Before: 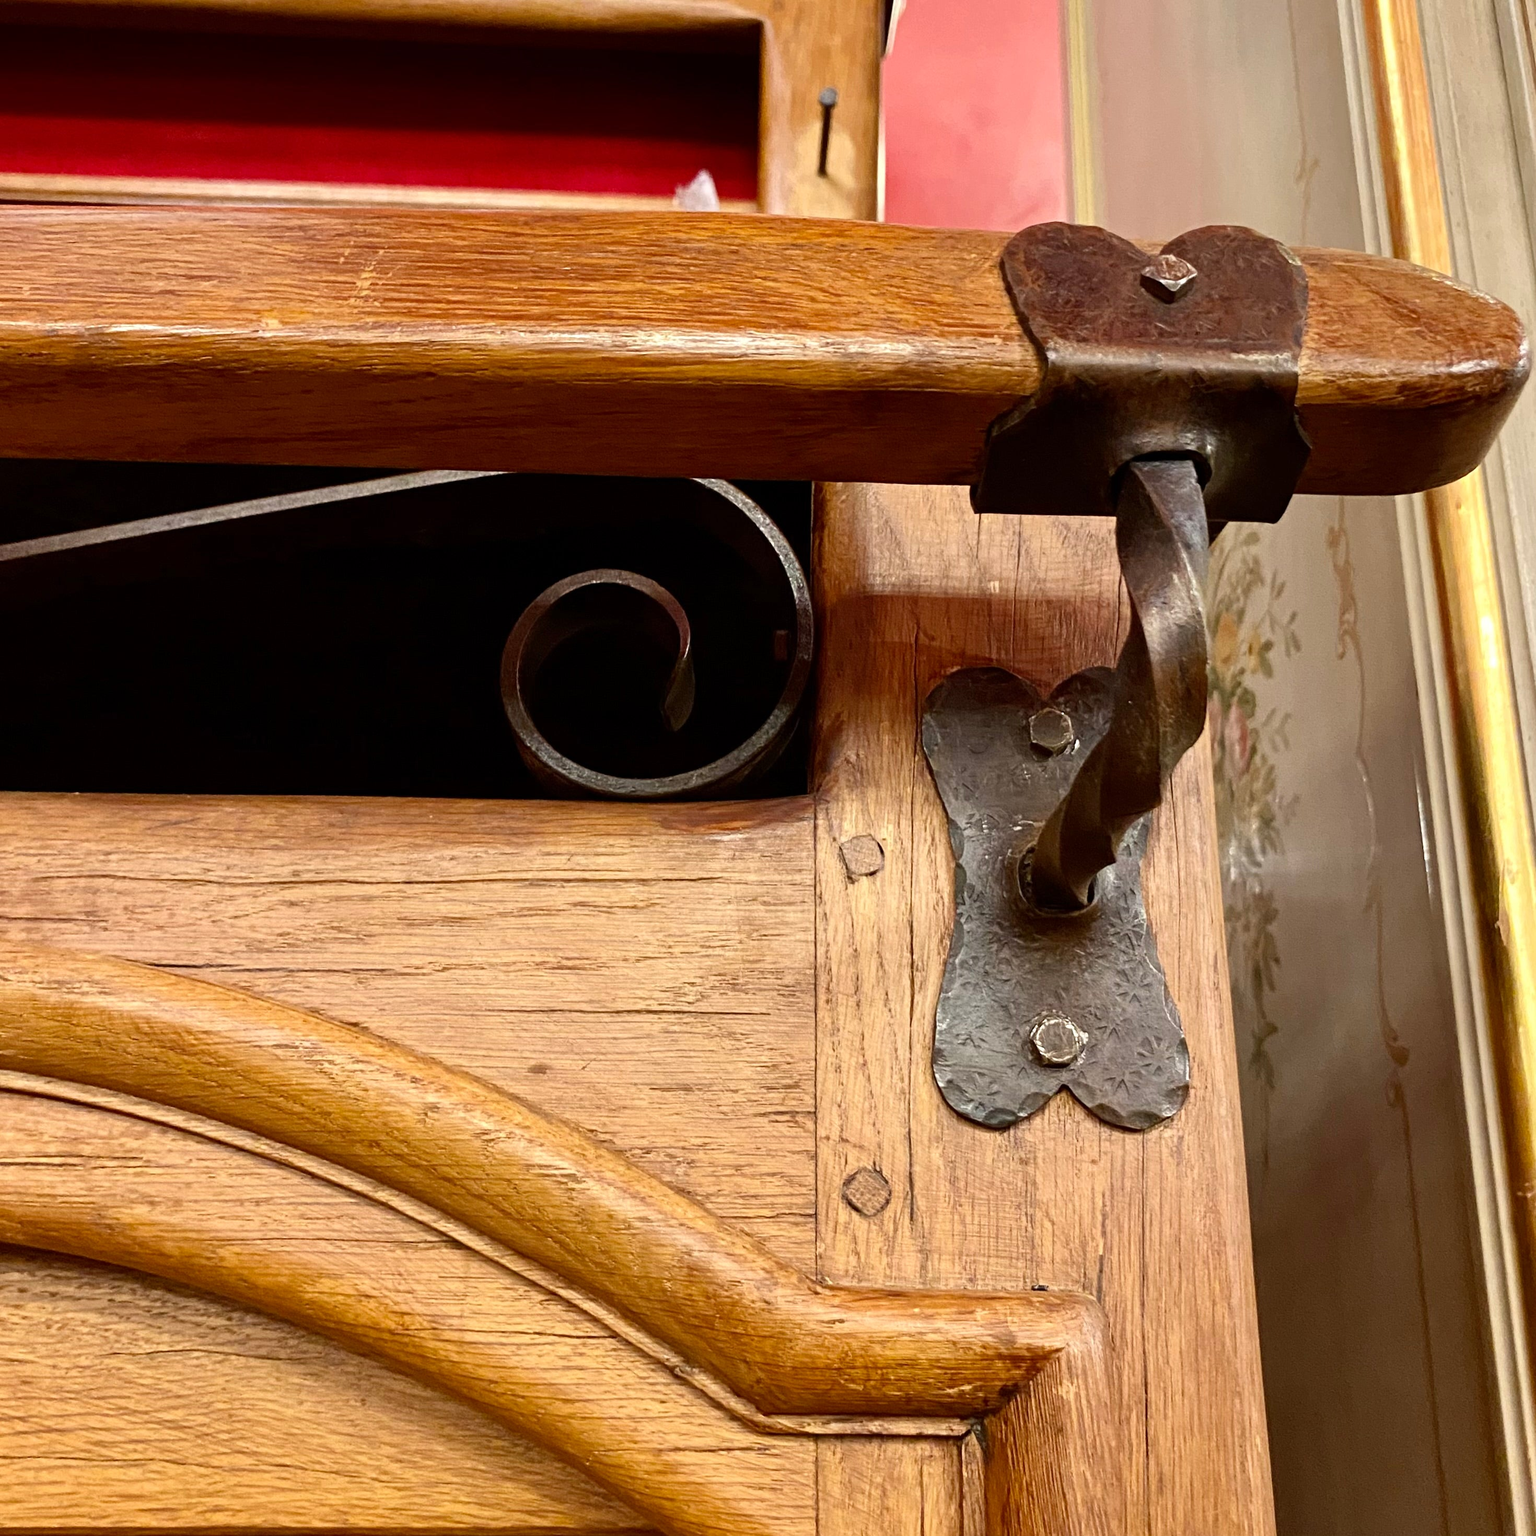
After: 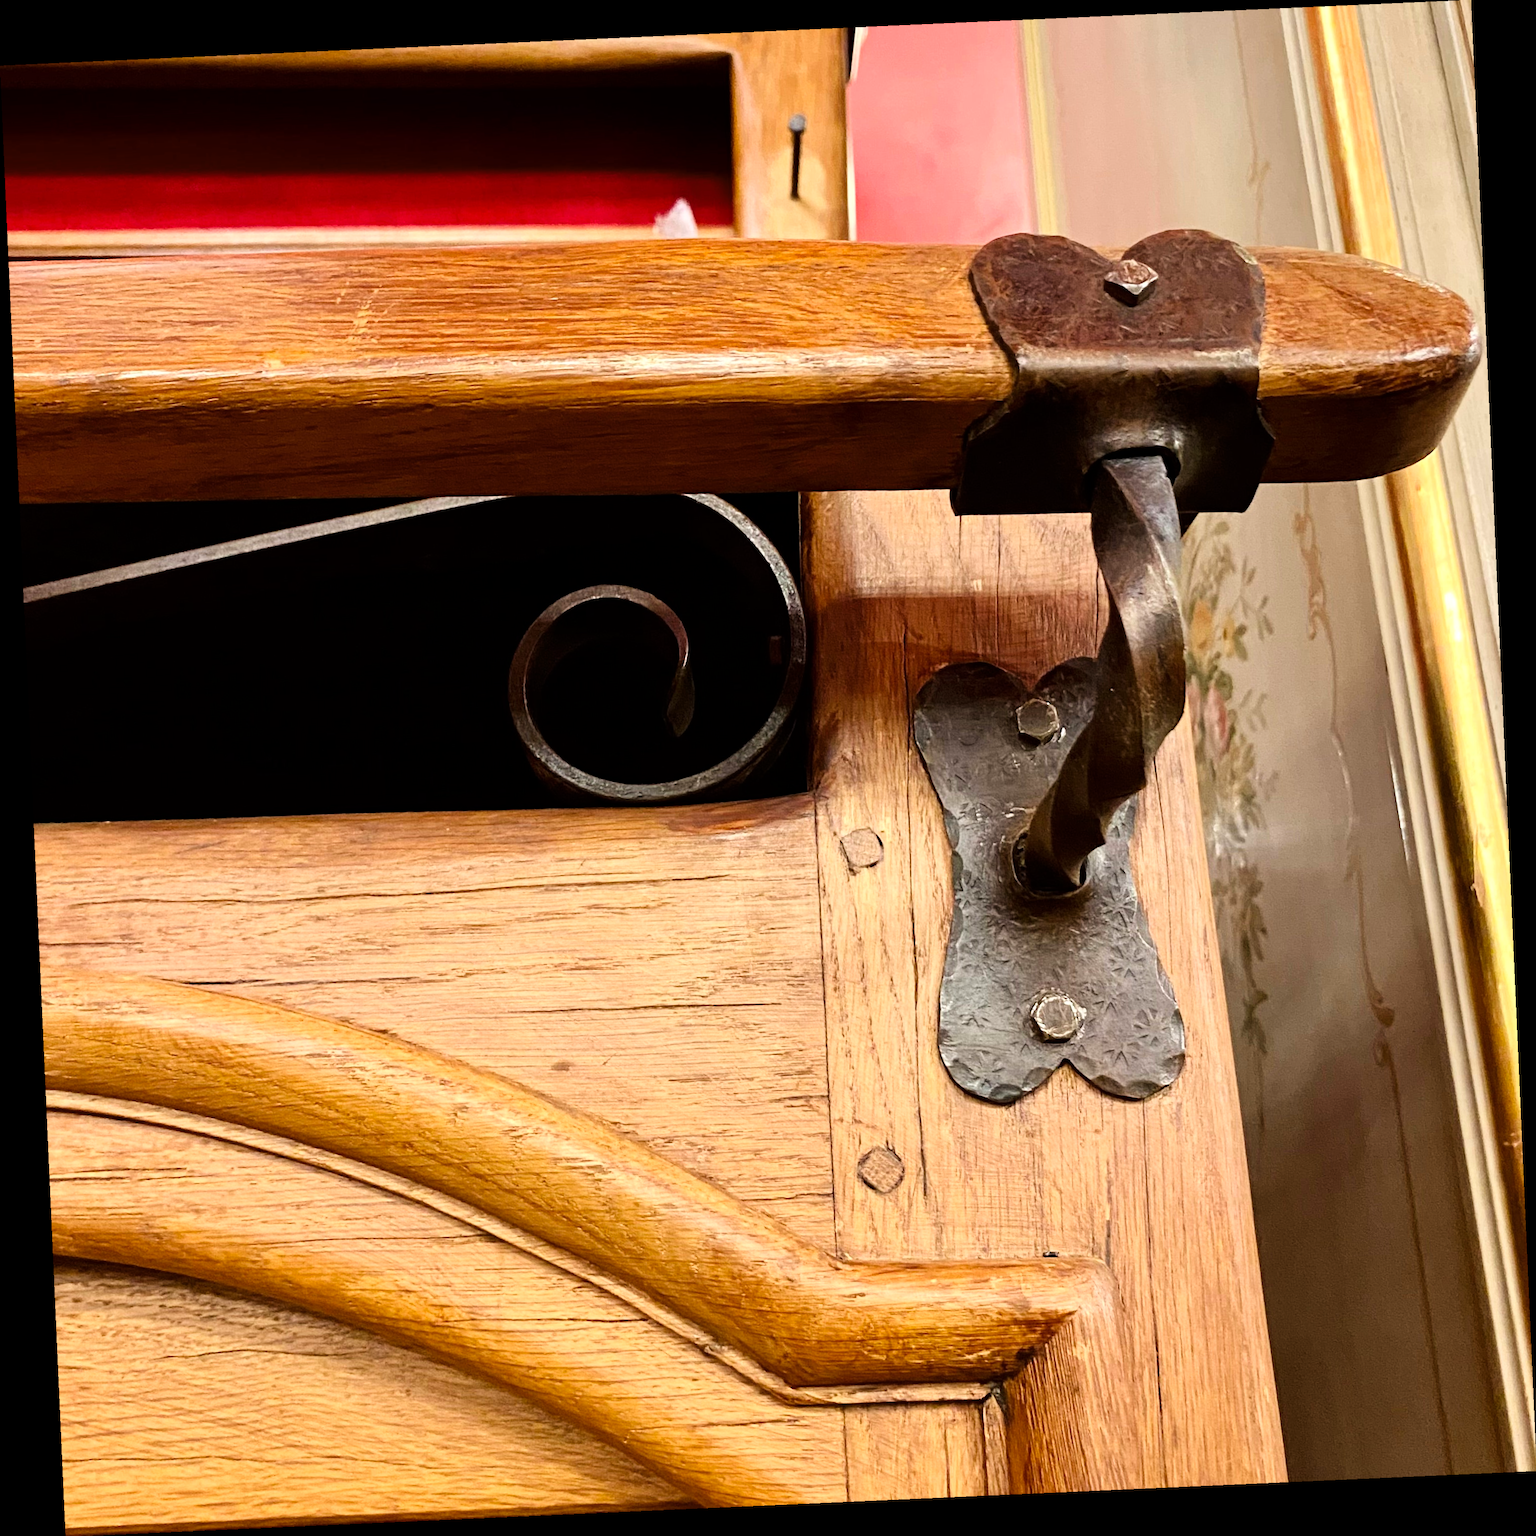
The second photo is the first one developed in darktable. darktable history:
tone curve: curves: ch0 [(0, 0) (0.004, 0.001) (0.133, 0.112) (0.325, 0.362) (0.832, 0.893) (1, 1)], color space Lab, linked channels, preserve colors none
rotate and perspective: rotation -2.56°, automatic cropping off
